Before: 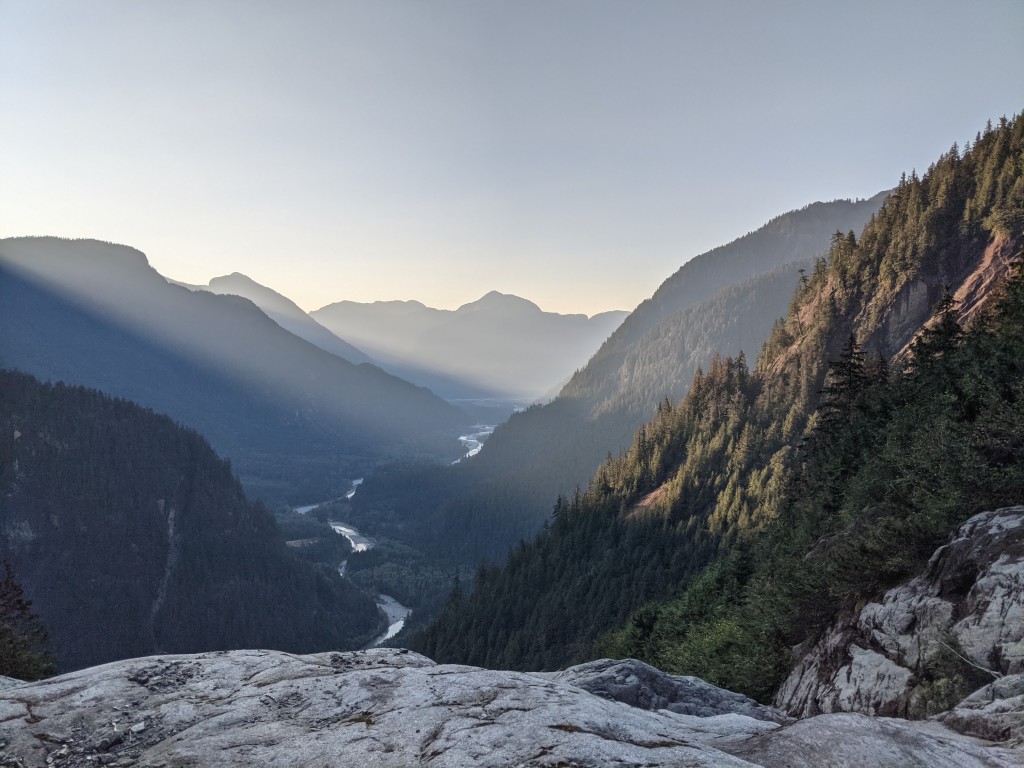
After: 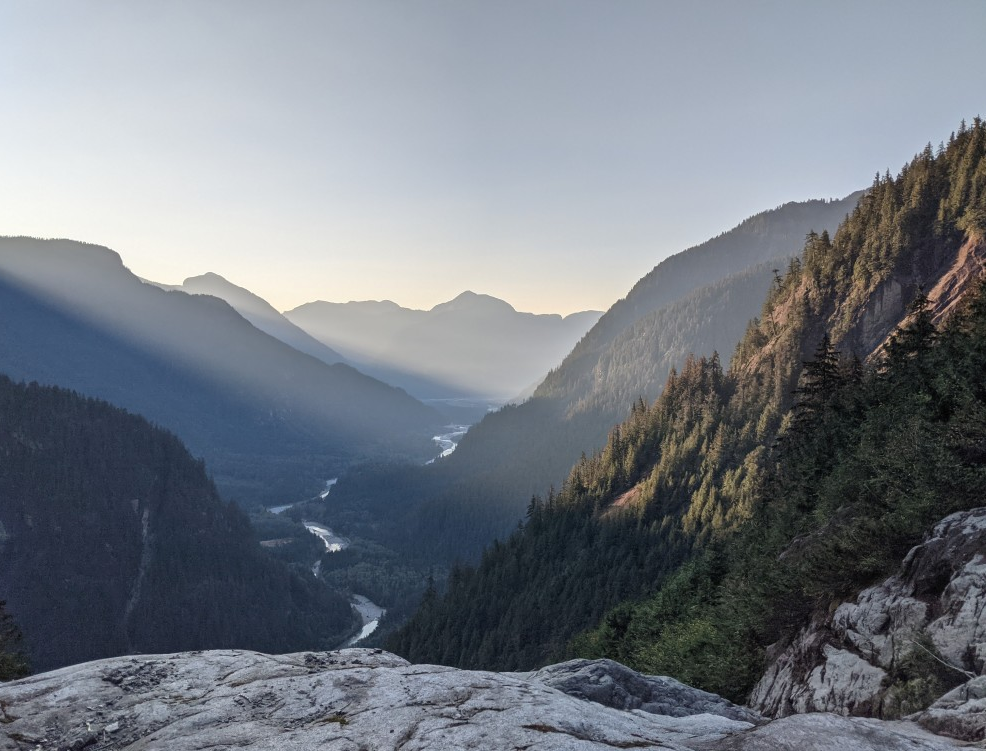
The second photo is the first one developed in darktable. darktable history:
crop and rotate: left 2.595%, right 1.033%, bottom 2.182%
